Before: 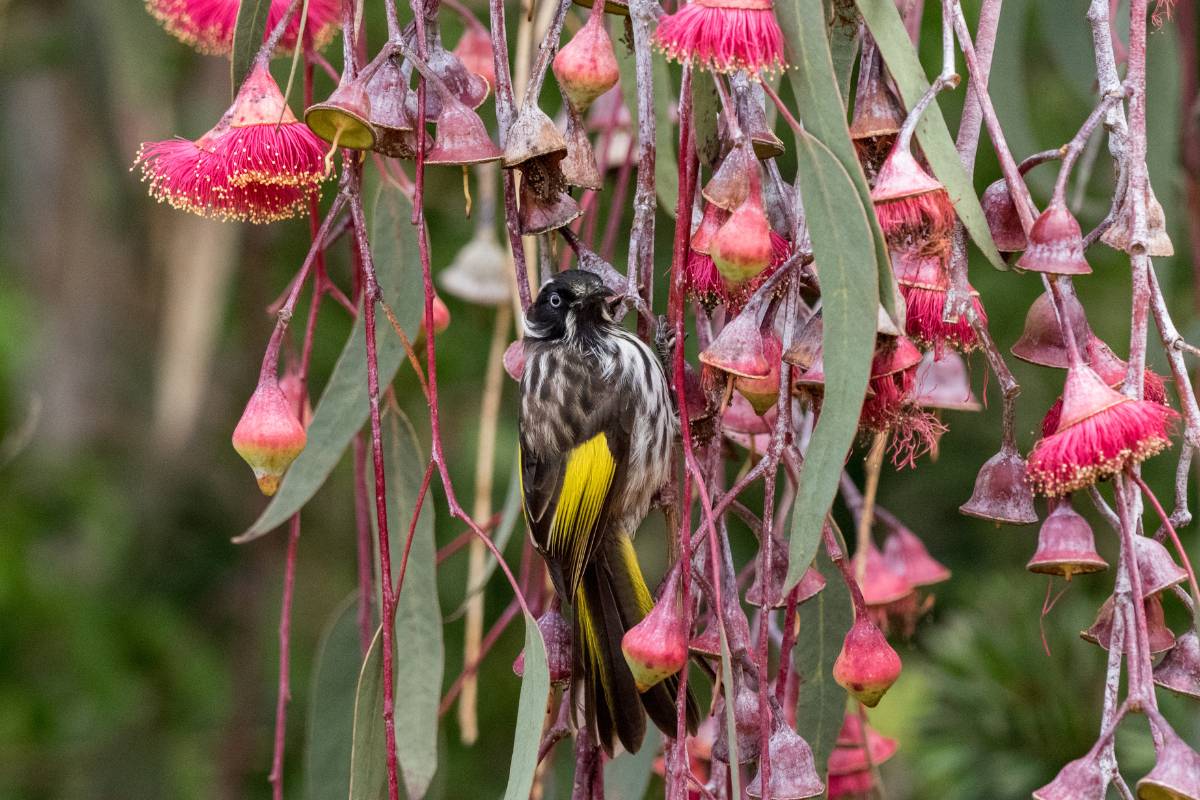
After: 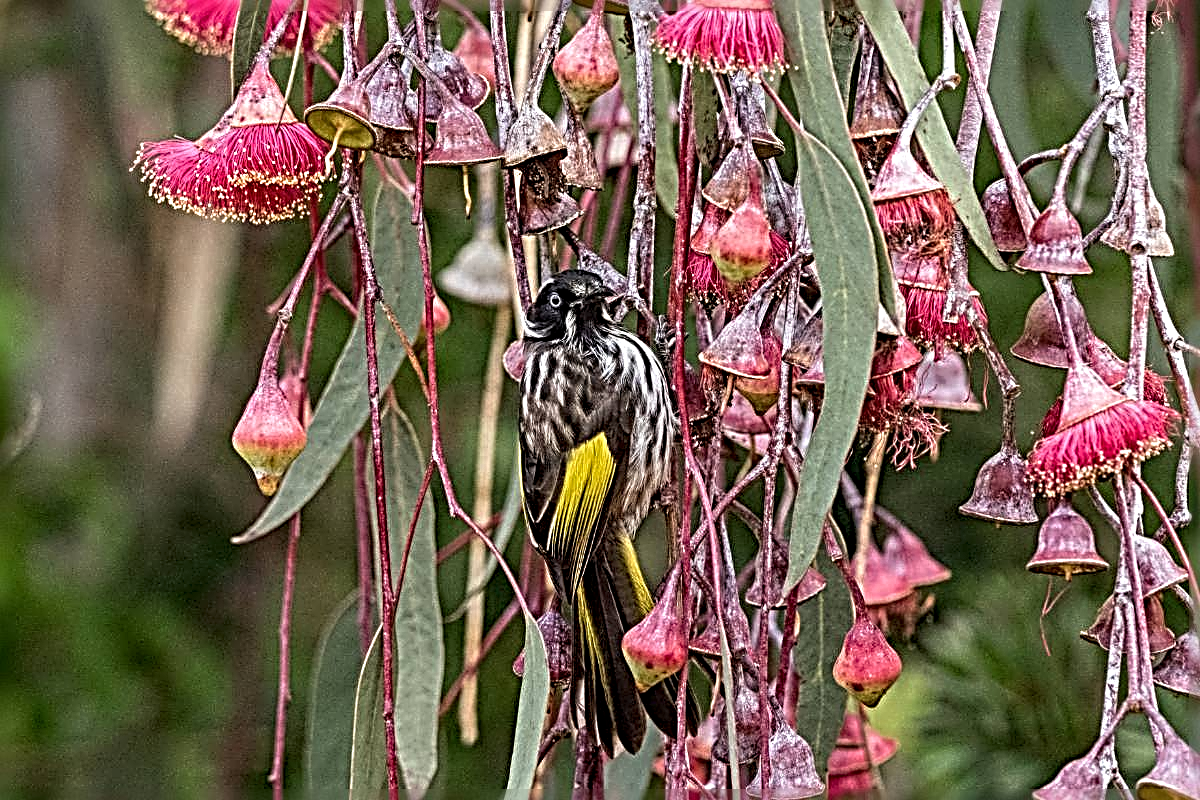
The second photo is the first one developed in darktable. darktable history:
local contrast: on, module defaults
sharpen: radius 4.001, amount 2
